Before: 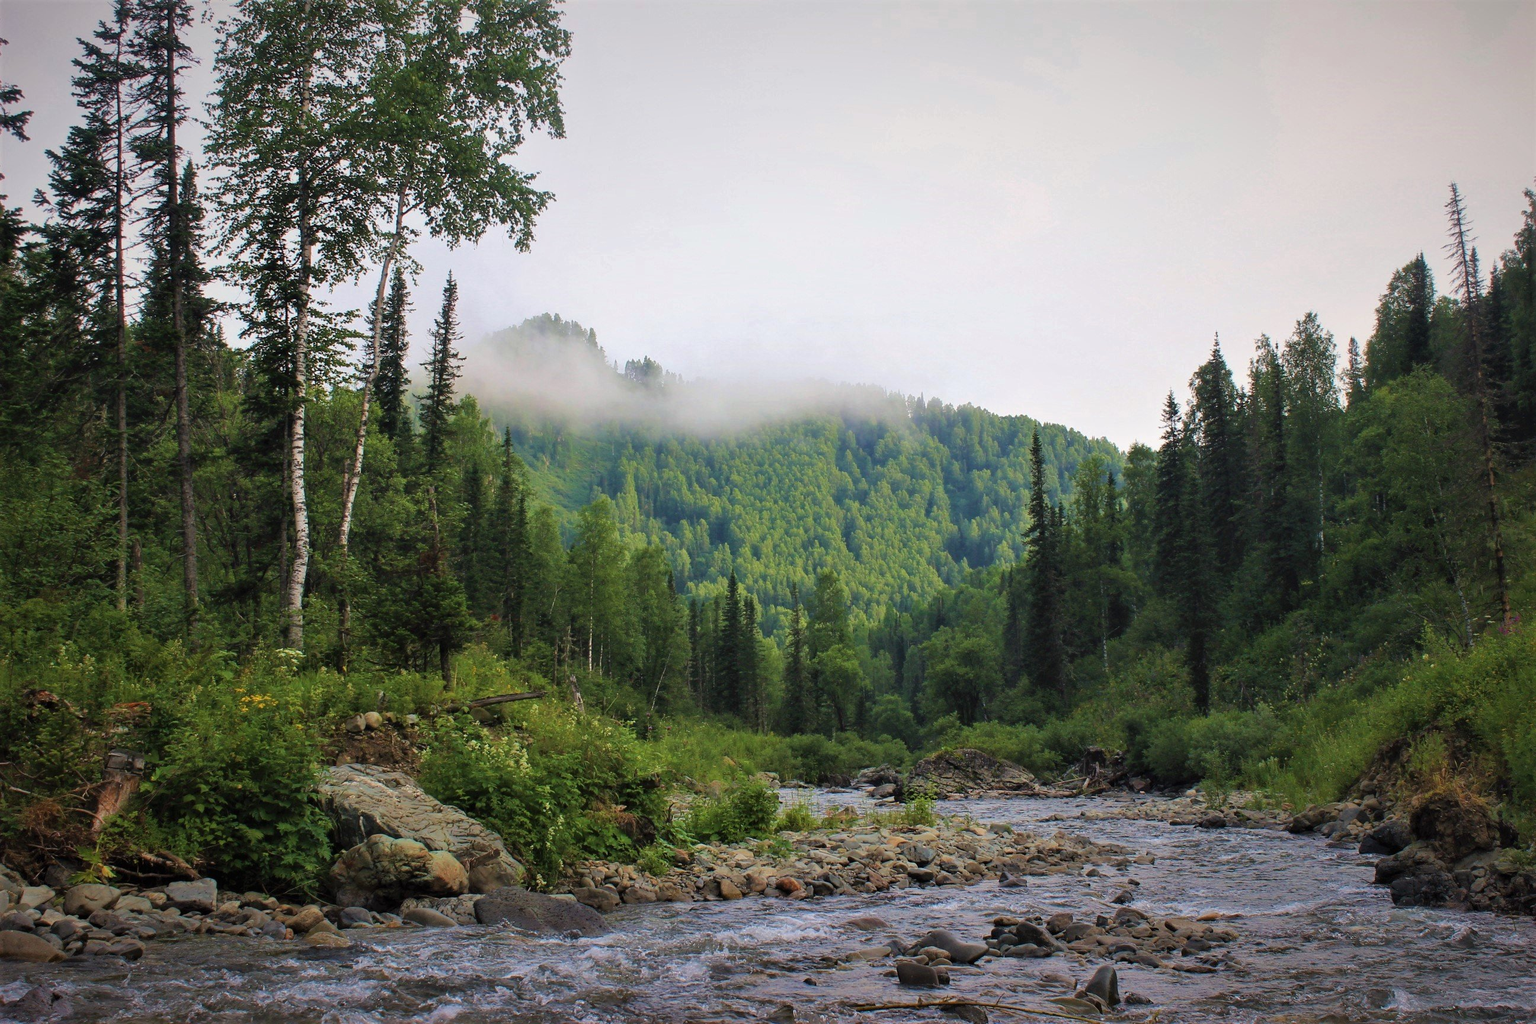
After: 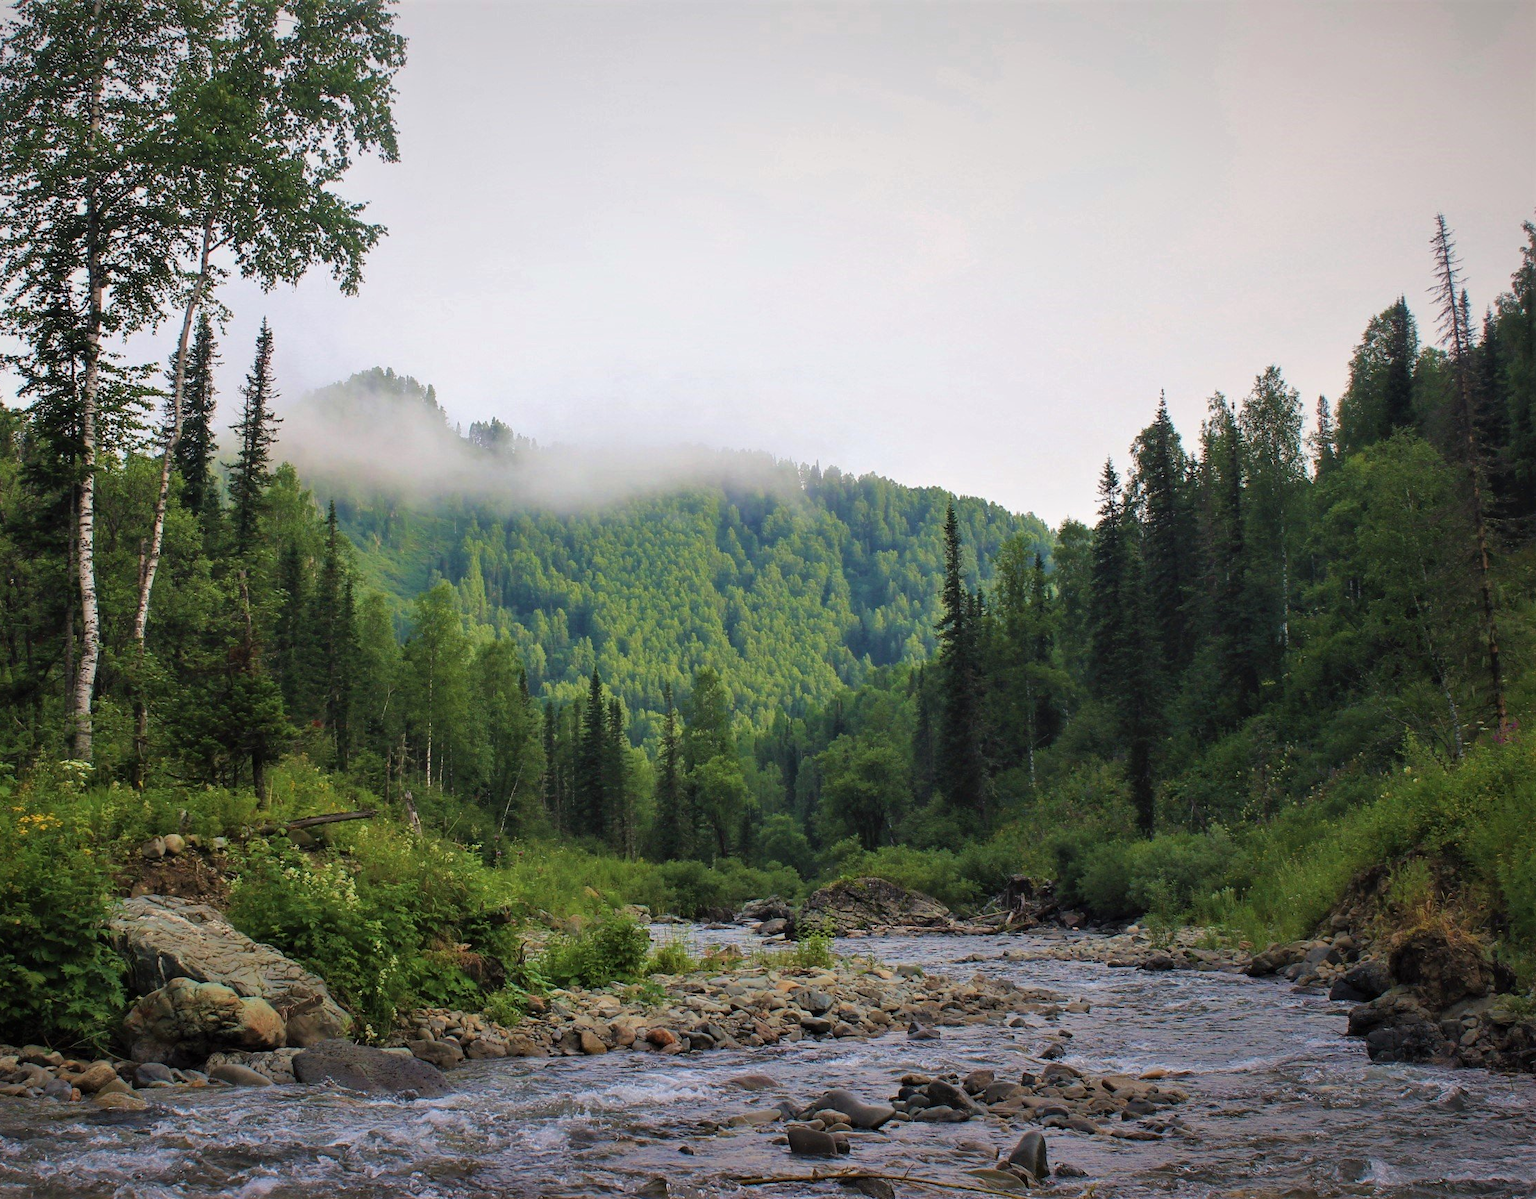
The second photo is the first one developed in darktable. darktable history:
crop and rotate: left 14.659%
